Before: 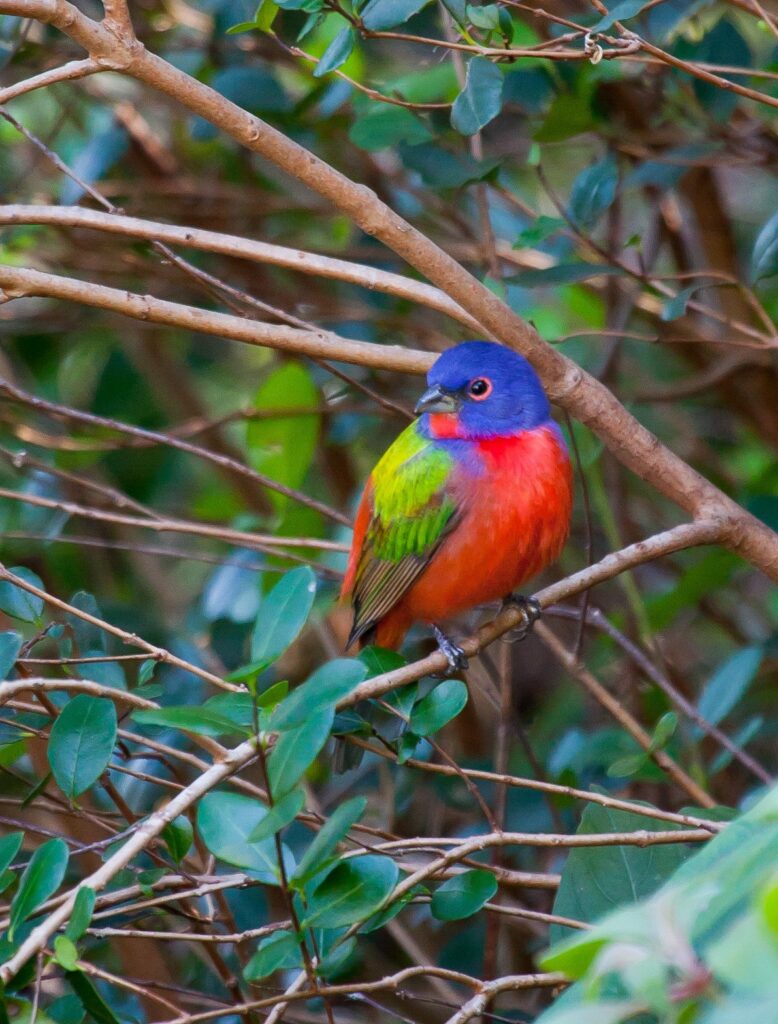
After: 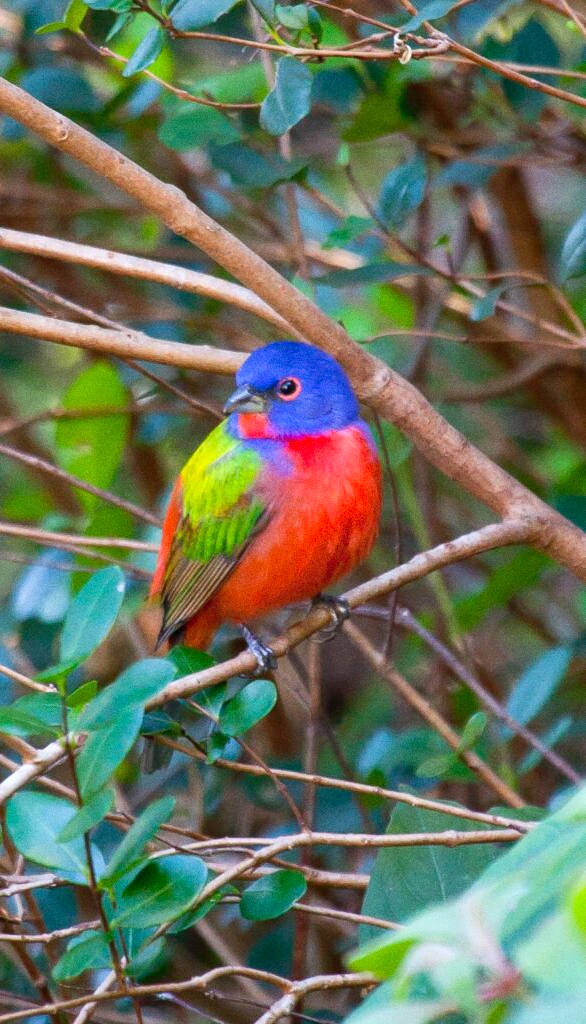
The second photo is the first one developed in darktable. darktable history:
grain: coarseness 0.09 ISO
levels: levels [0, 0.435, 0.917]
crop and rotate: left 24.6%
